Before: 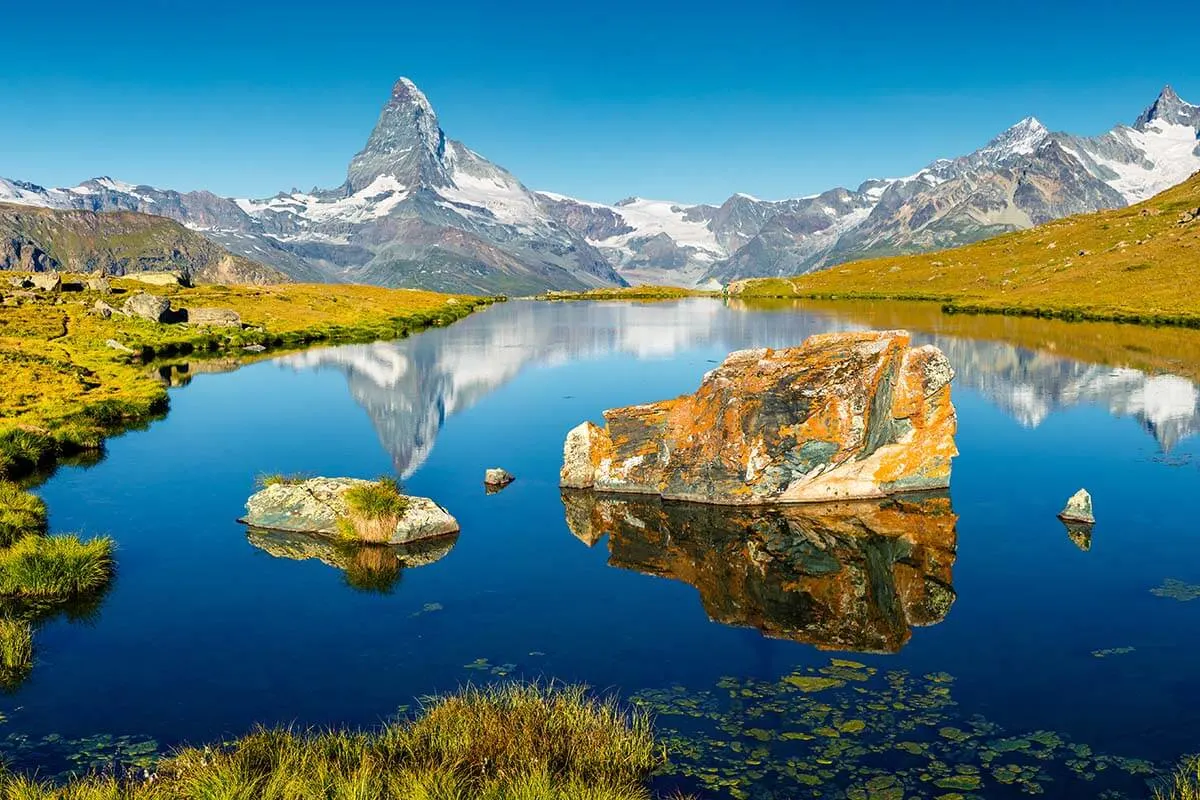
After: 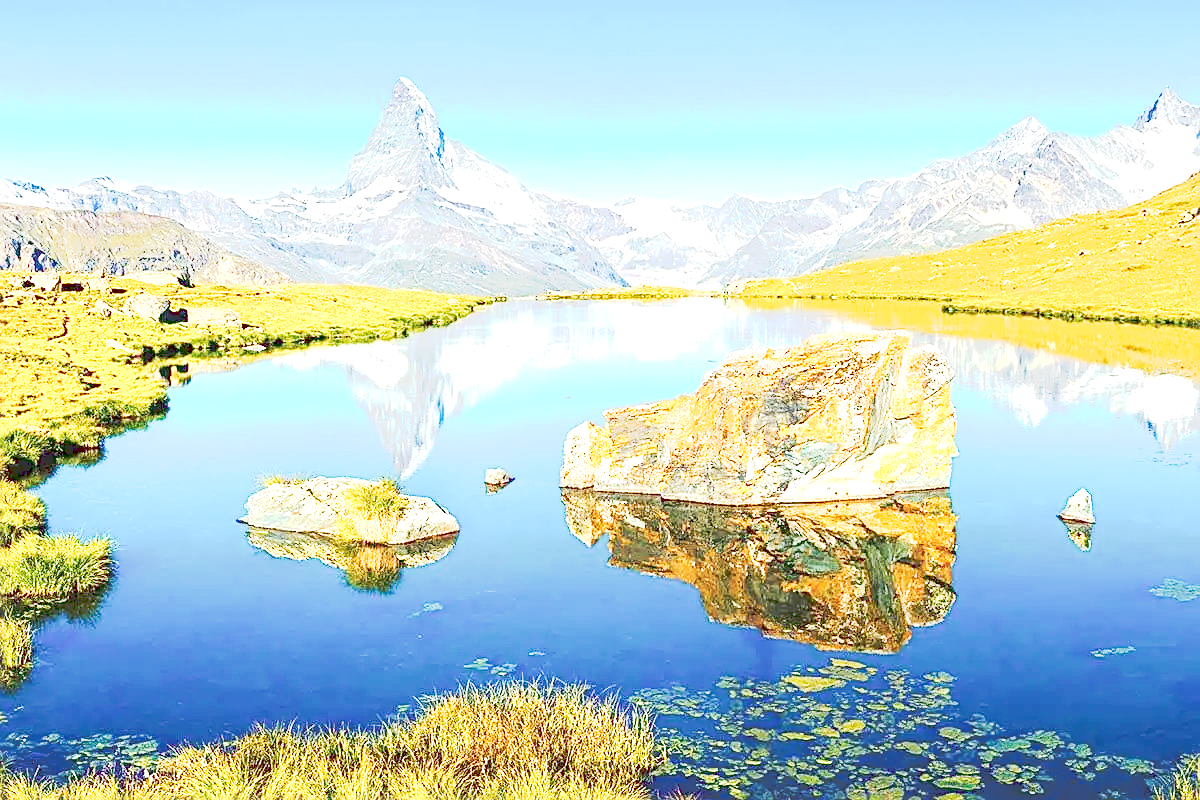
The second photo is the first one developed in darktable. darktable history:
contrast brightness saturation: saturation 0.131
exposure: exposure 0.991 EV, compensate exposure bias true, compensate highlight preservation false
tone curve: curves: ch0 [(0, 0) (0.003, 0.202) (0.011, 0.205) (0.025, 0.222) (0.044, 0.258) (0.069, 0.298) (0.1, 0.321) (0.136, 0.333) (0.177, 0.38) (0.224, 0.439) (0.277, 0.51) (0.335, 0.594) (0.399, 0.675) (0.468, 0.743) (0.543, 0.805) (0.623, 0.861) (0.709, 0.905) (0.801, 0.931) (0.898, 0.941) (1, 1)], preserve colors none
sharpen: on, module defaults
tone equalizer: -8 EV -0.421 EV, -7 EV -0.413 EV, -6 EV -0.315 EV, -5 EV -0.198 EV, -3 EV 0.219 EV, -2 EV 0.31 EV, -1 EV 0.391 EV, +0 EV 0.39 EV
